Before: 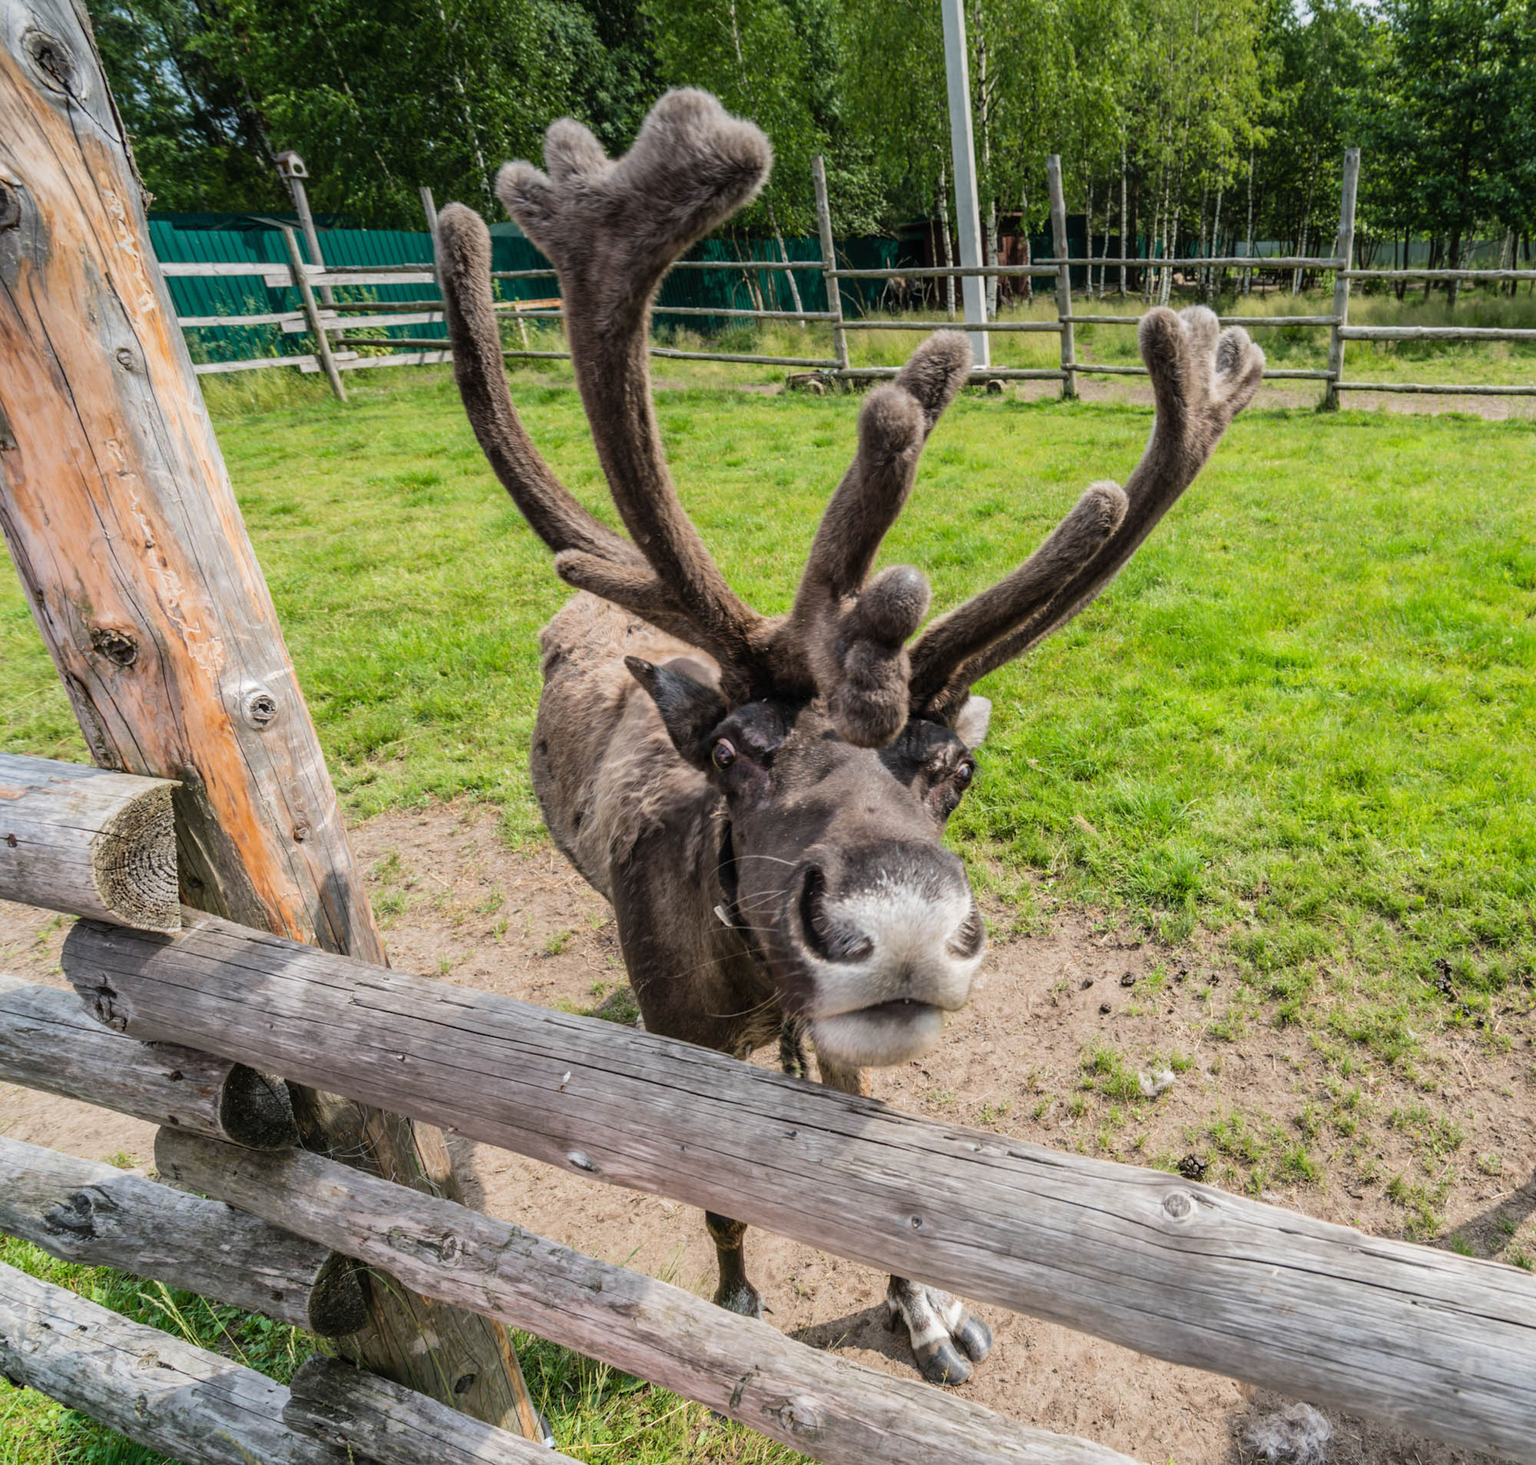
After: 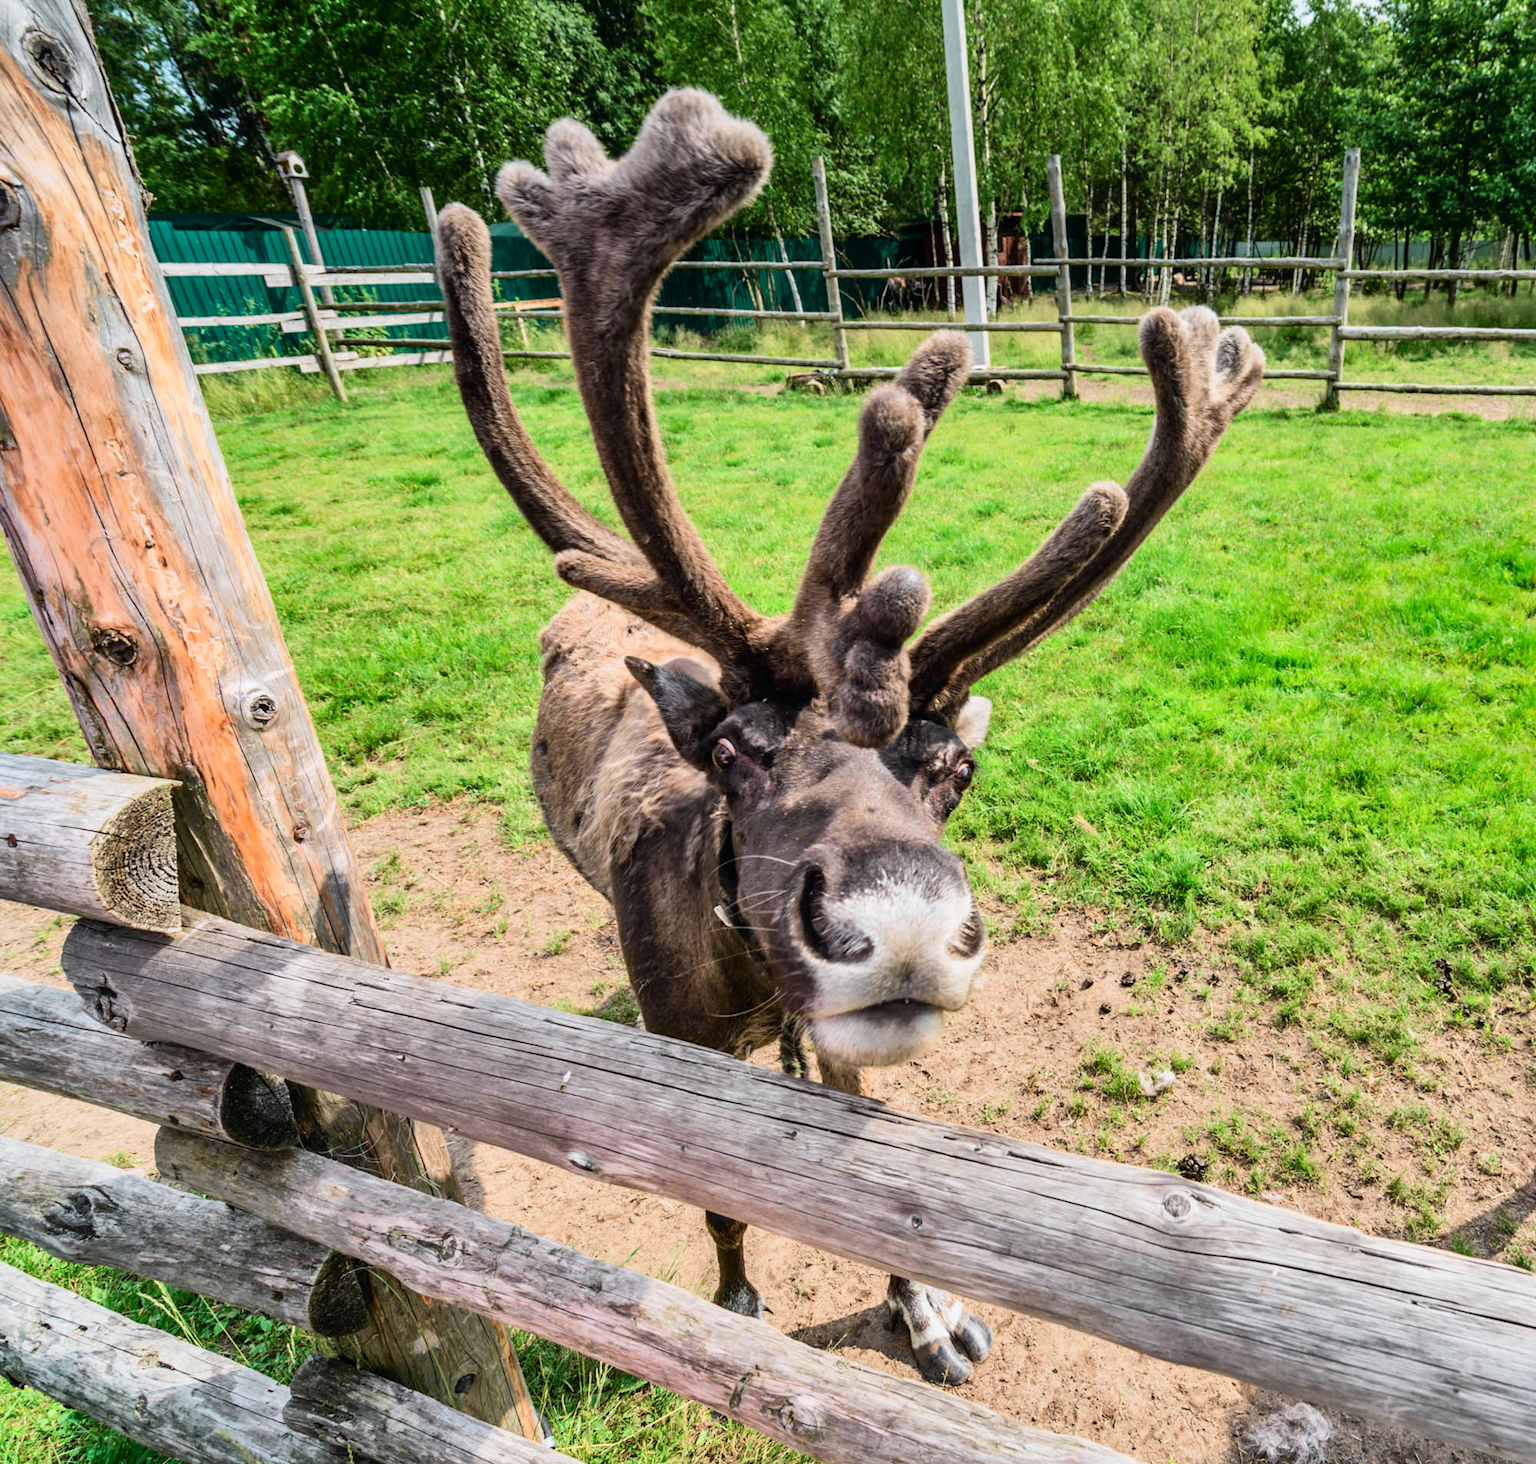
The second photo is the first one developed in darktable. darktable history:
shadows and highlights: low approximation 0.01, soften with gaussian
tone curve: curves: ch0 [(0, 0) (0.051, 0.03) (0.096, 0.071) (0.241, 0.247) (0.455, 0.525) (0.594, 0.697) (0.741, 0.845) (0.871, 0.933) (1, 0.984)]; ch1 [(0, 0) (0.1, 0.038) (0.318, 0.243) (0.399, 0.351) (0.478, 0.469) (0.499, 0.499) (0.534, 0.549) (0.565, 0.594) (0.601, 0.634) (0.666, 0.7) (1, 1)]; ch2 [(0, 0) (0.453, 0.45) (0.479, 0.483) (0.504, 0.499) (0.52, 0.519) (0.541, 0.559) (0.592, 0.612) (0.824, 0.815) (1, 1)], color space Lab, independent channels, preserve colors none
